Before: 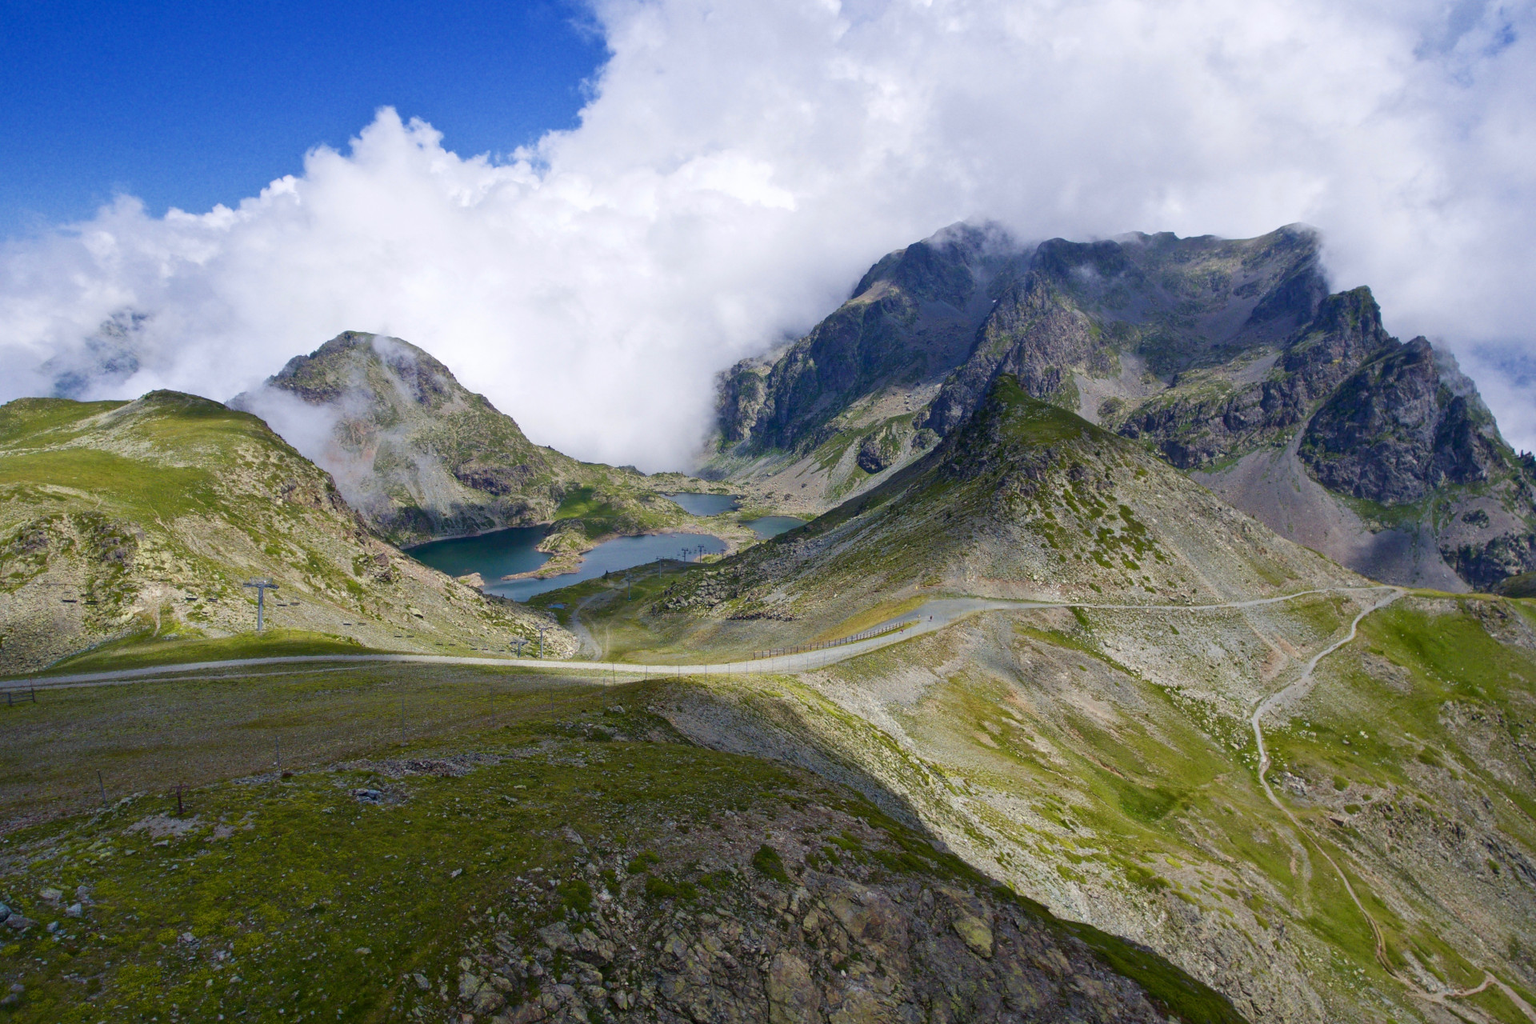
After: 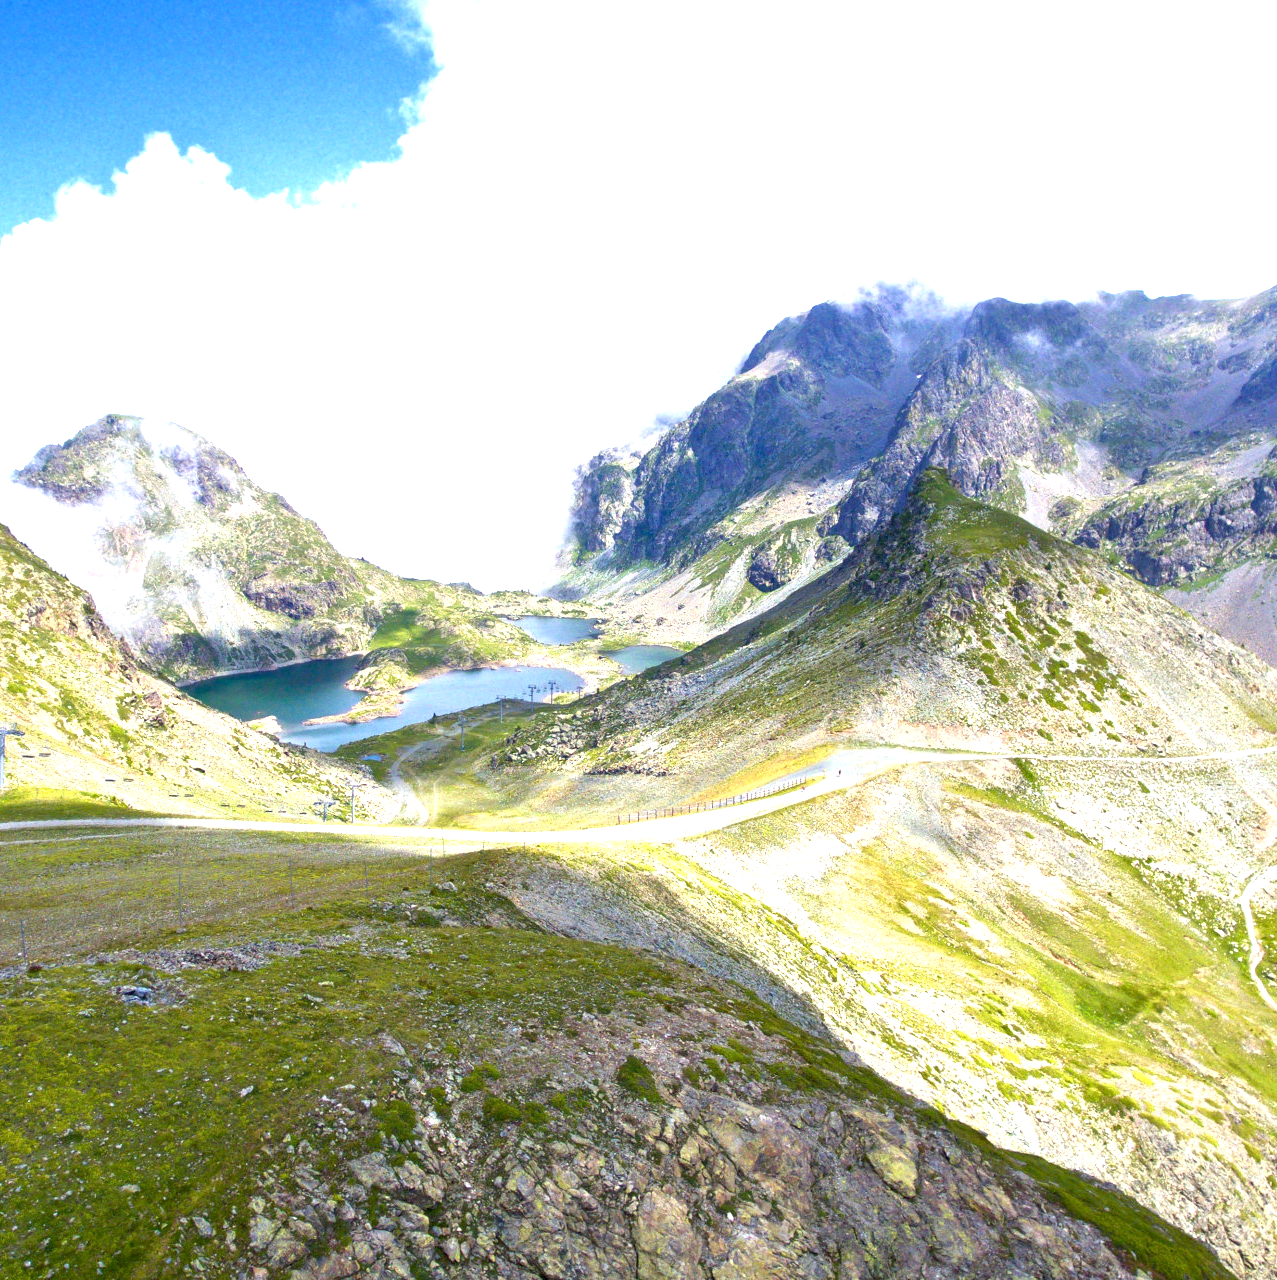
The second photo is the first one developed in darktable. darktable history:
crop: left 16.899%, right 16.556%
exposure: black level correction 0.001, exposure 1.822 EV, compensate exposure bias true, compensate highlight preservation false
